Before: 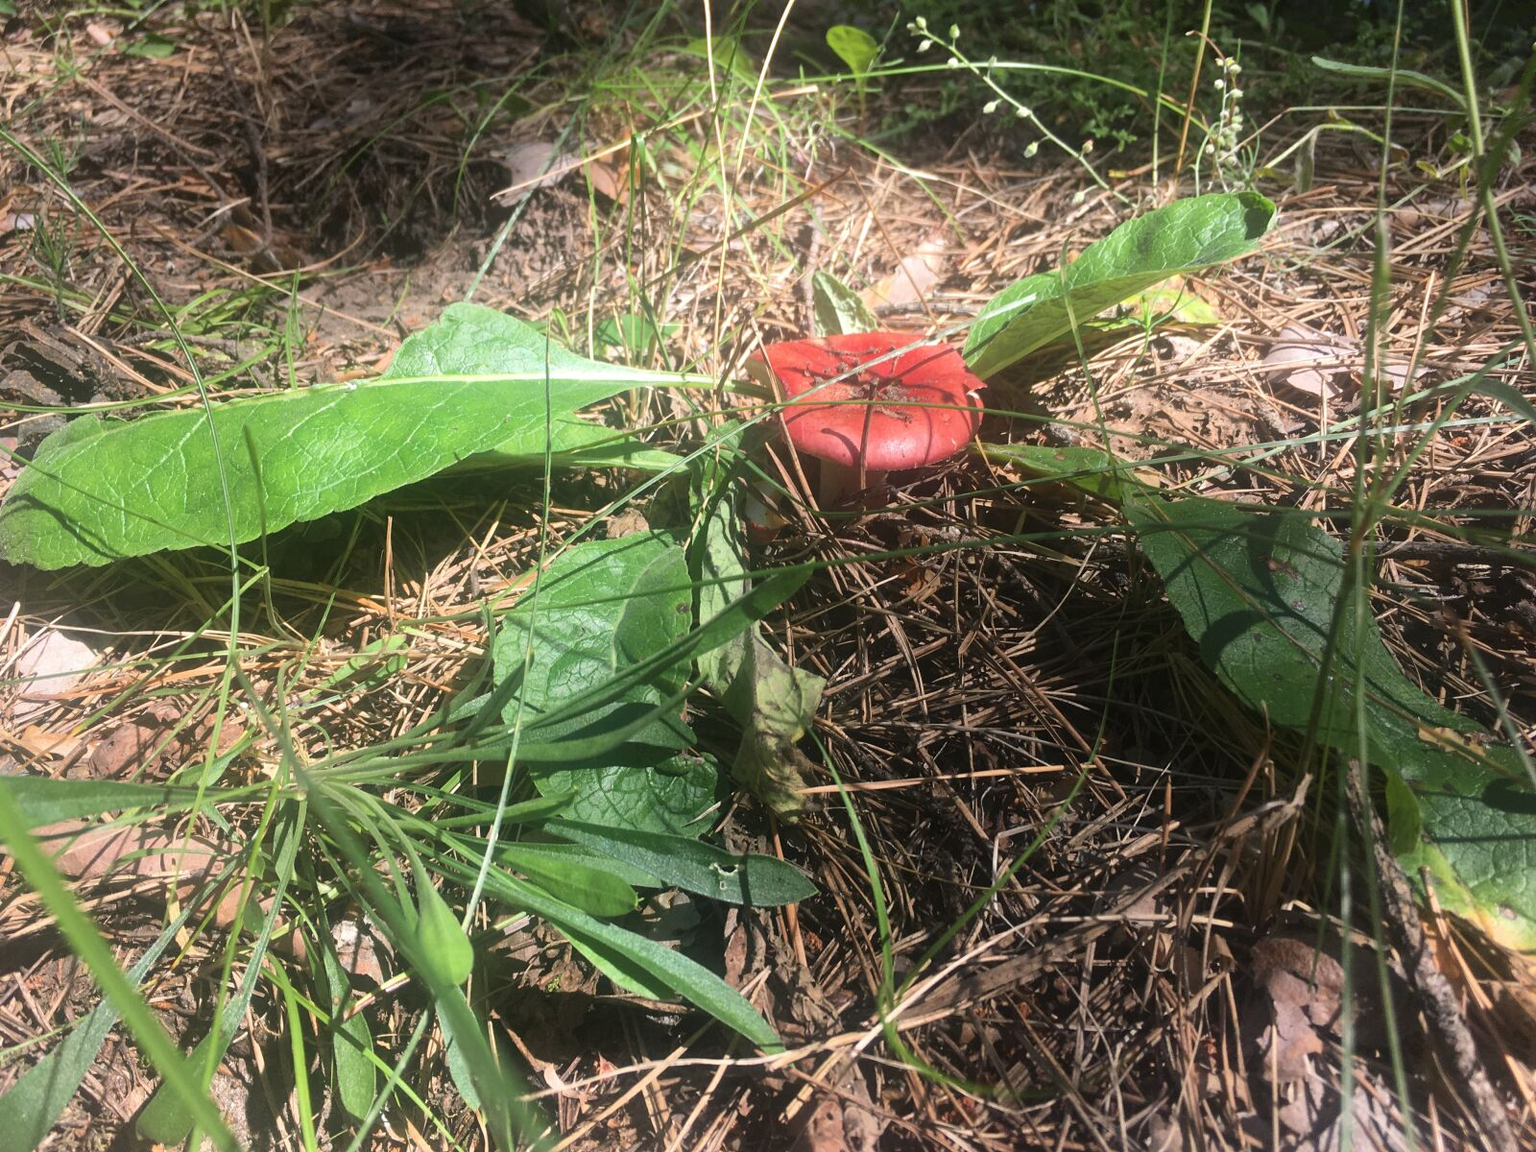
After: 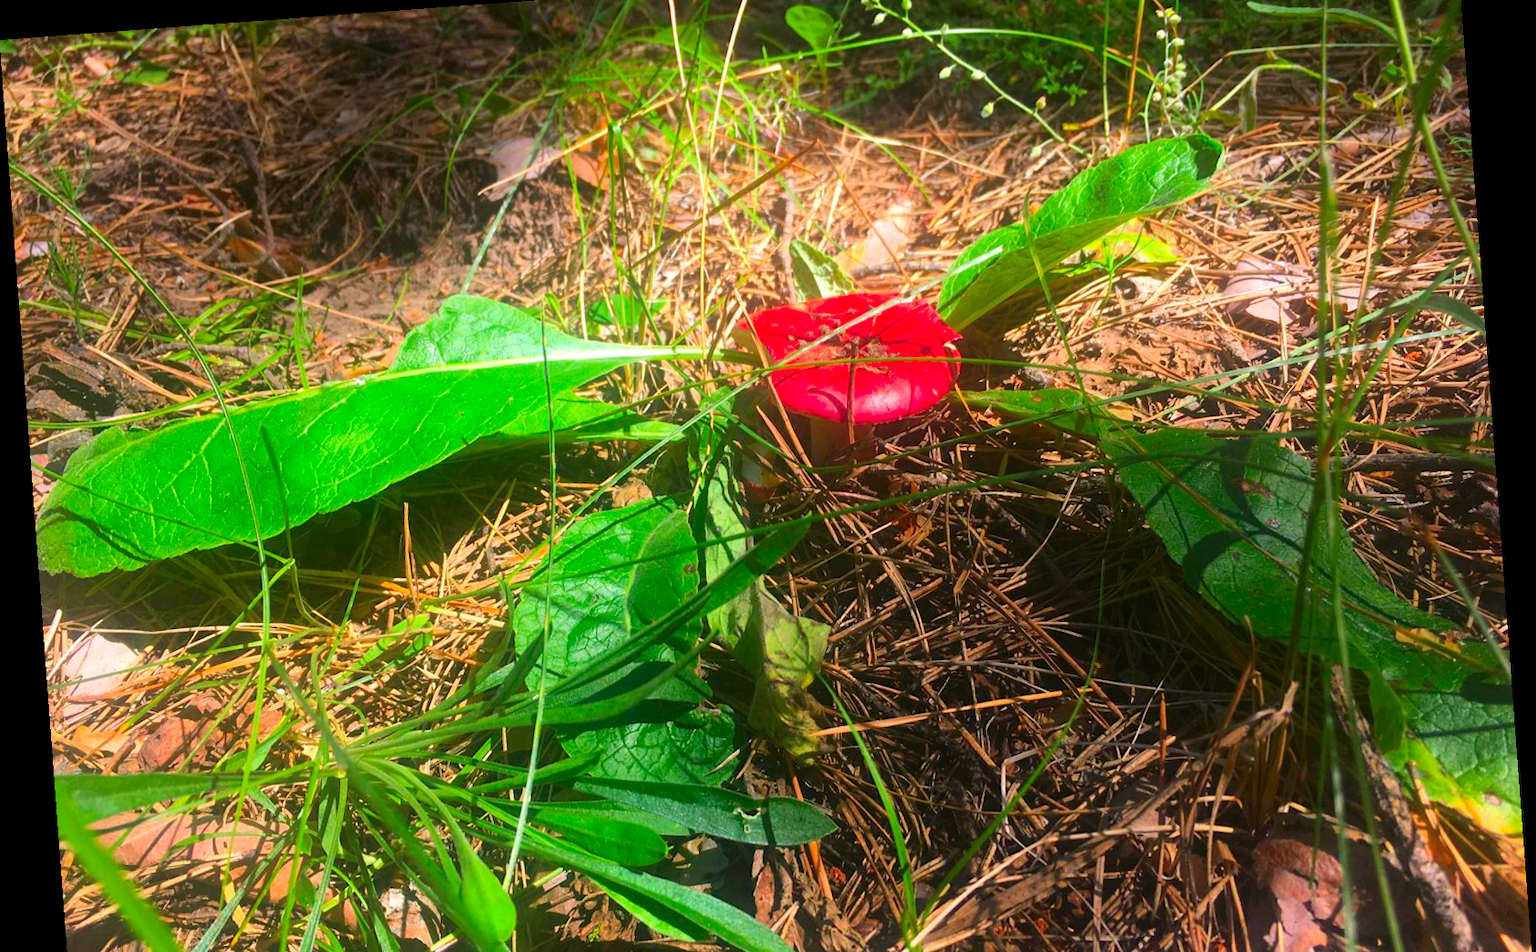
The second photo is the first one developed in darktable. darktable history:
color correction: saturation 2.15
crop and rotate: top 5.667%, bottom 14.937%
rotate and perspective: rotation -4.25°, automatic cropping off
